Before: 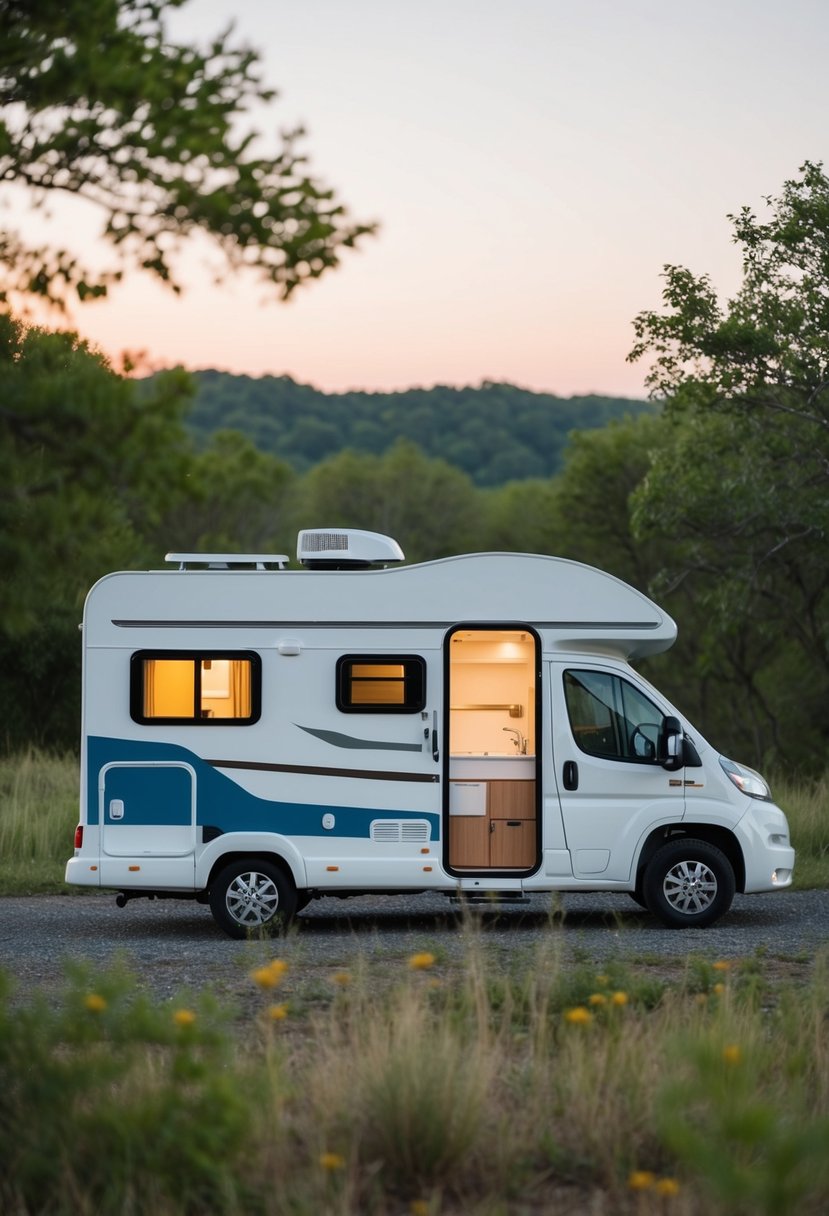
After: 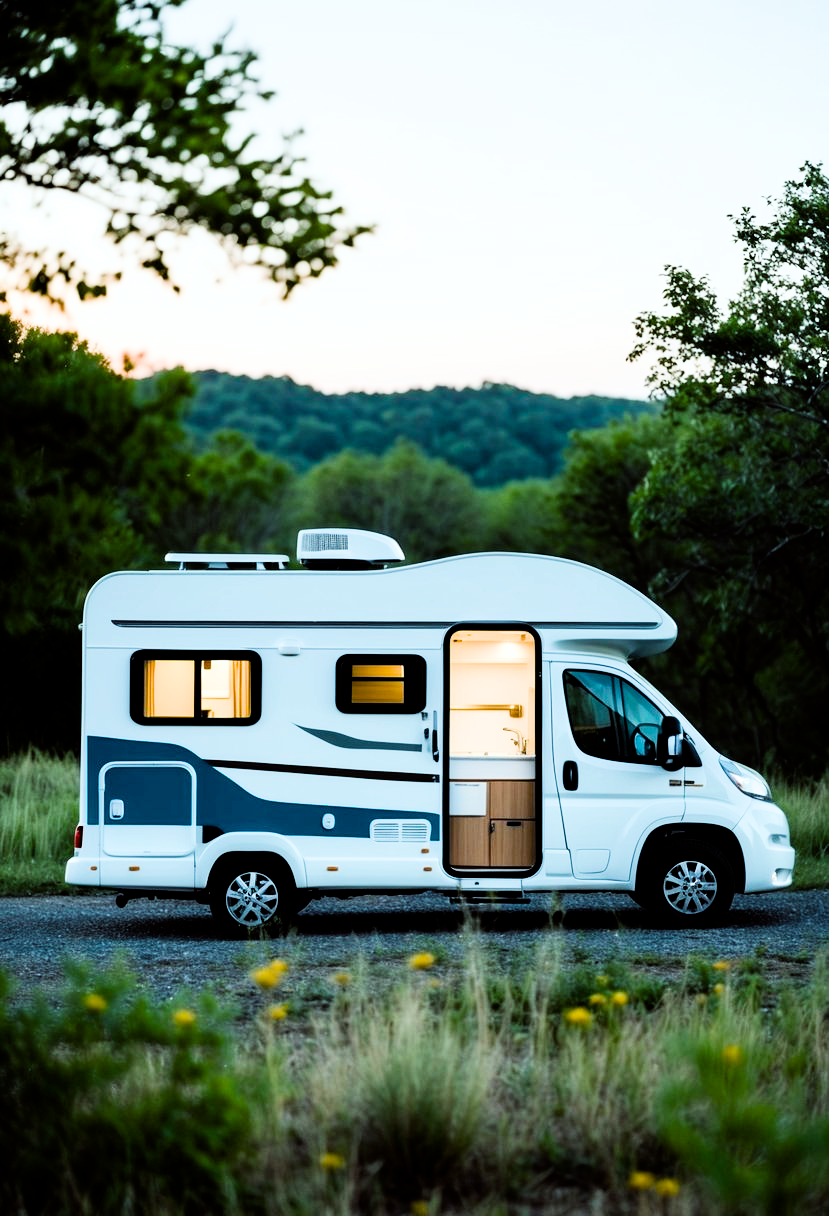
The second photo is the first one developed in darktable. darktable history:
color balance rgb: shadows lift › luminance -7.7%, shadows lift › chroma 2.13%, shadows lift › hue 200.79°, power › luminance -7.77%, power › chroma 2.27%, power › hue 220.69°, highlights gain › luminance 15.15%, highlights gain › chroma 4%, highlights gain › hue 209.35°, global offset › luminance -0.21%, global offset › chroma 0.27%, perceptual saturation grading › global saturation 24.42%, perceptual saturation grading › highlights -24.42%, perceptual saturation grading › mid-tones 24.42%, perceptual saturation grading › shadows 40%, perceptual brilliance grading › global brilliance -5%, perceptual brilliance grading › highlights 24.42%, perceptual brilliance grading › mid-tones 7%, perceptual brilliance grading › shadows -5%
exposure: black level correction 0.001, exposure 0.5 EV, compensate exposure bias true, compensate highlight preservation false
filmic rgb: black relative exposure -5 EV, hardness 2.88, contrast 1.3, highlights saturation mix -30%
